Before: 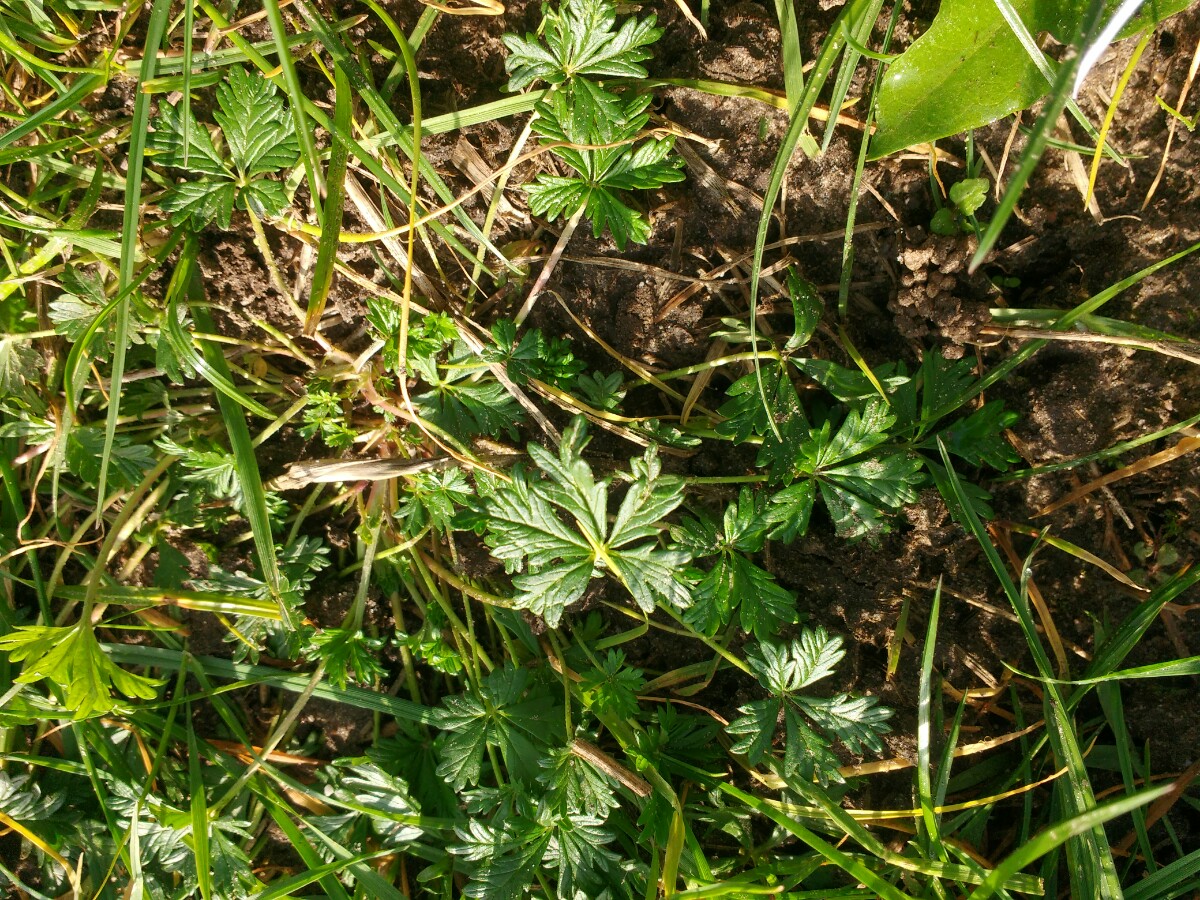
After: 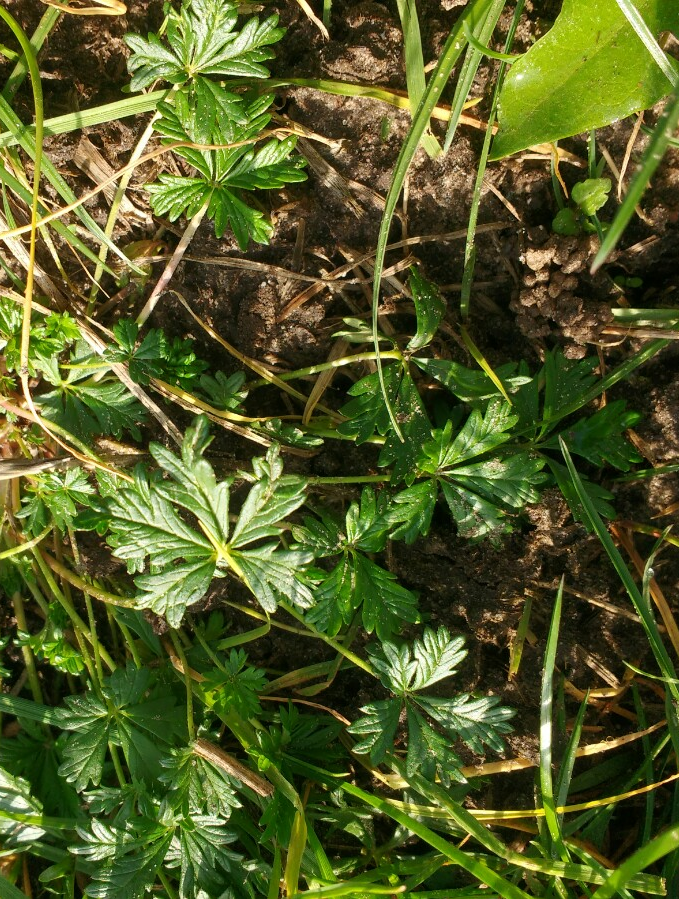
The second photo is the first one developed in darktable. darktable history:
crop: left 31.575%, top 0.009%, right 11.759%
